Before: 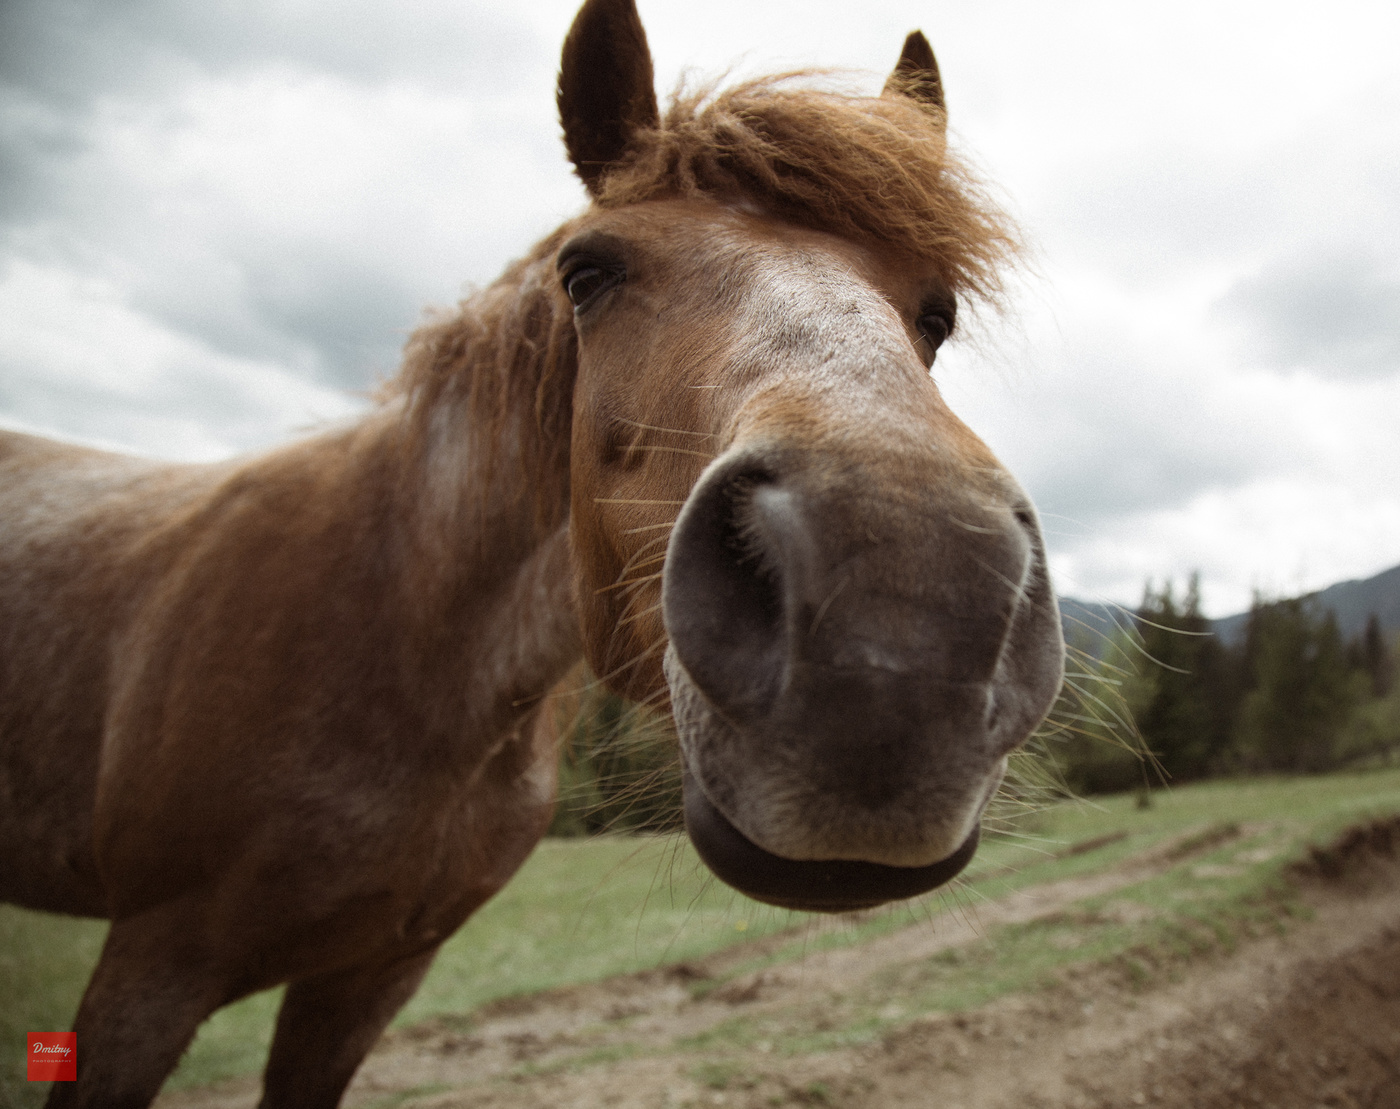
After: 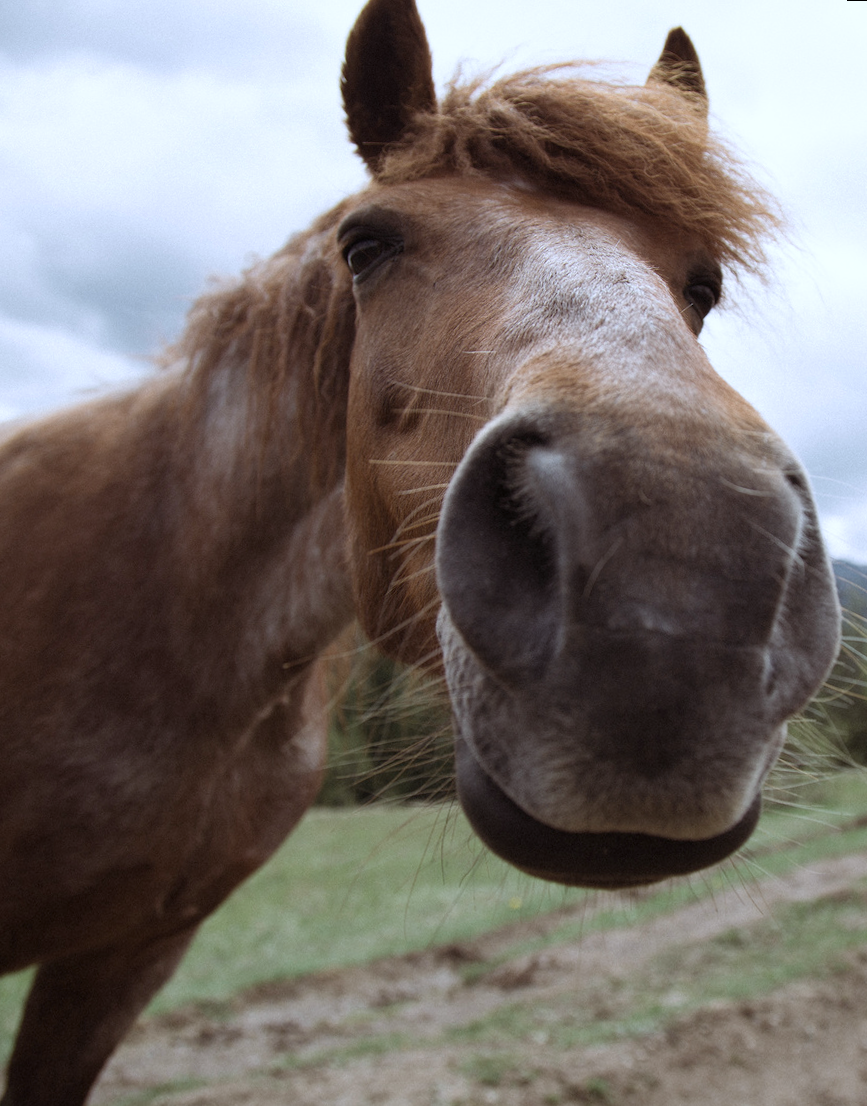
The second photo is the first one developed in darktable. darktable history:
crop and rotate: left 13.342%, right 19.991%
rotate and perspective: rotation 0.215°, lens shift (vertical) -0.139, crop left 0.069, crop right 0.939, crop top 0.002, crop bottom 0.996
color calibration: illuminant as shot in camera, x 0.37, y 0.382, temperature 4313.32 K
